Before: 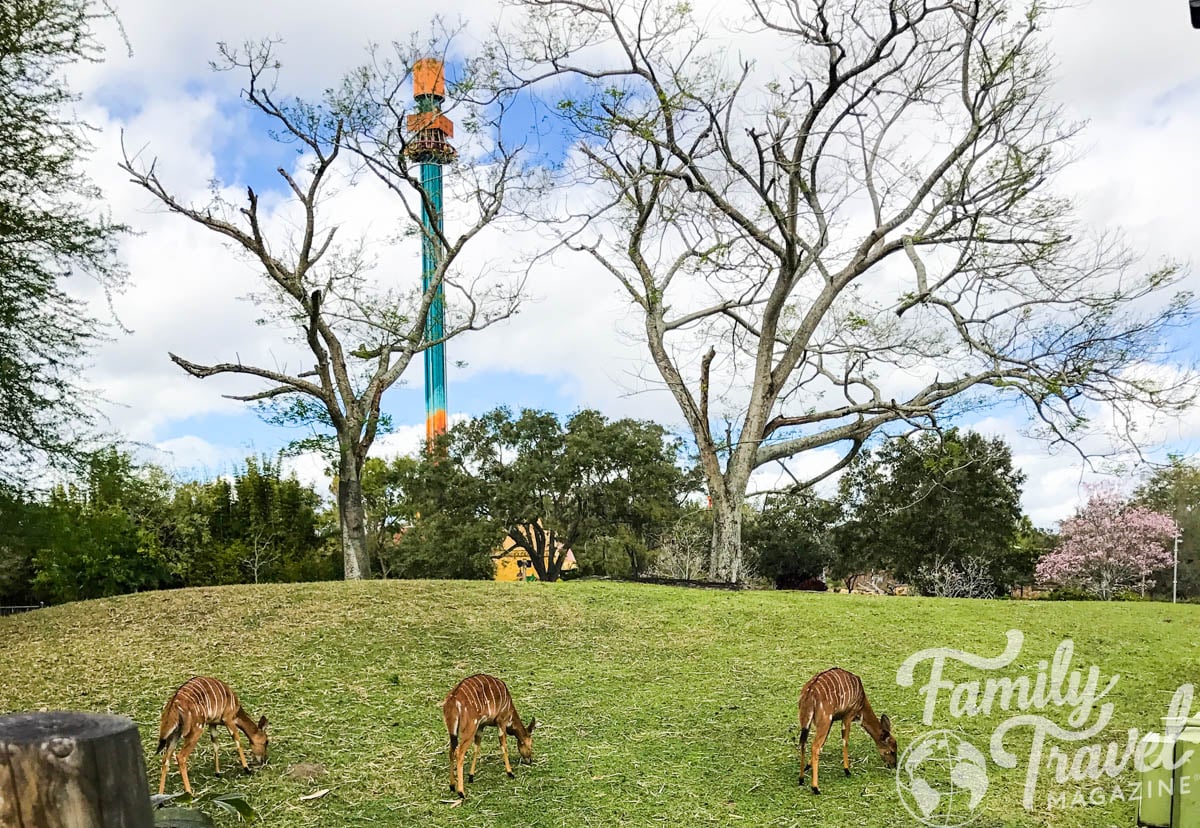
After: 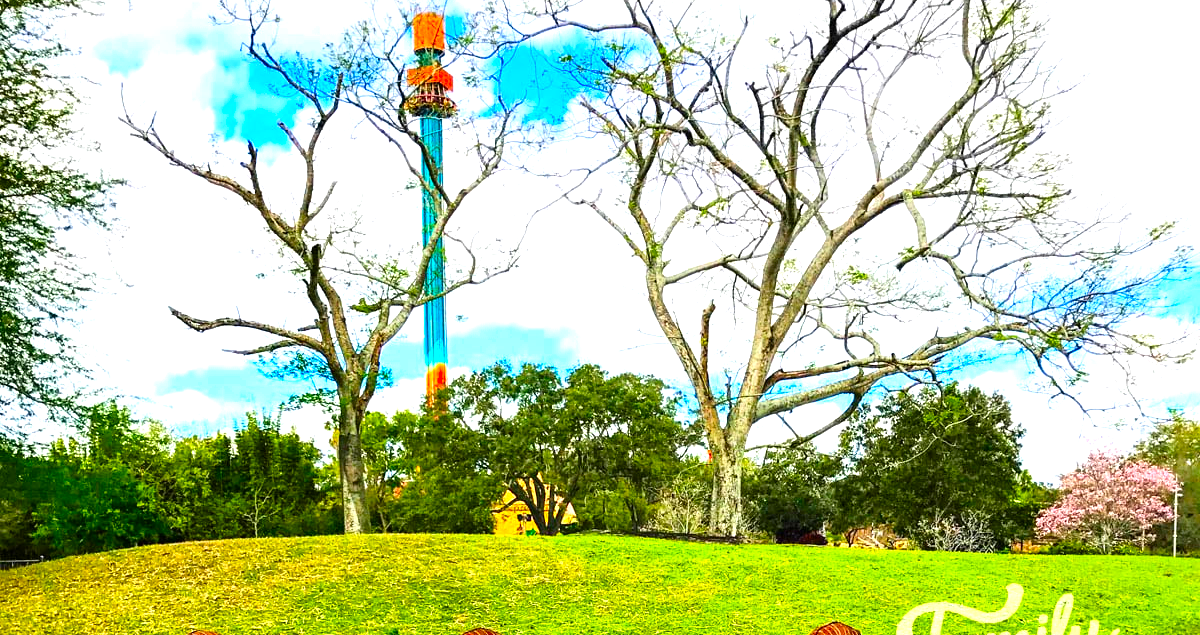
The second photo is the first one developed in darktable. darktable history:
crop: top 5.667%, bottom 17.637%
levels: levels [0, 0.394, 0.787]
color correction: saturation 2.15
